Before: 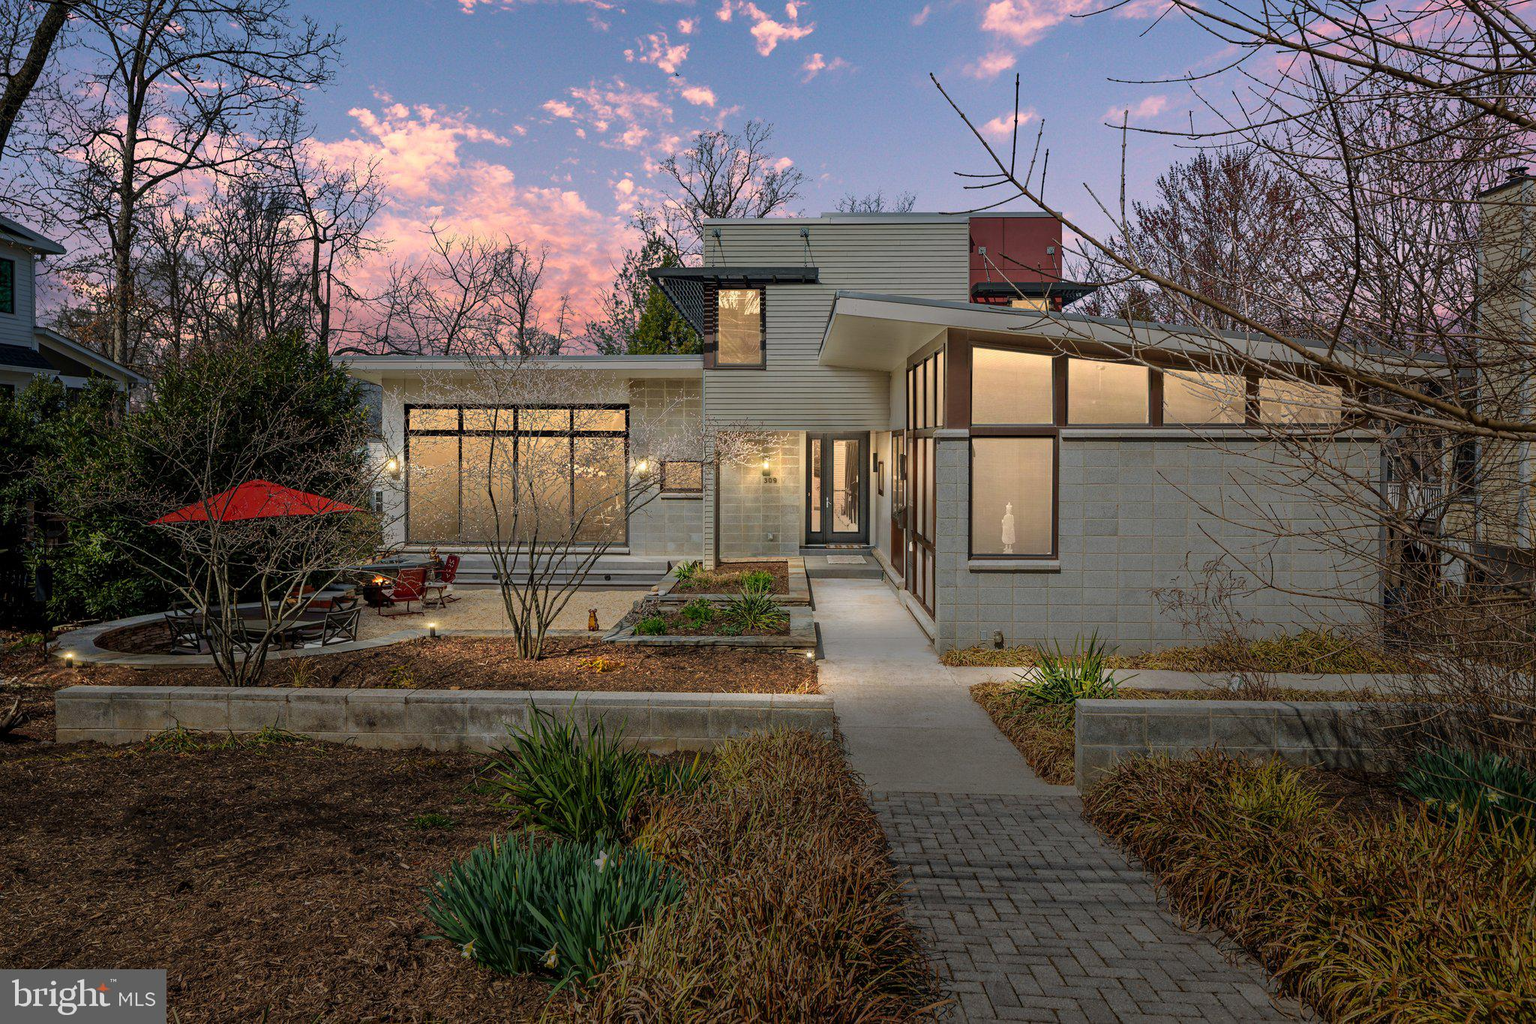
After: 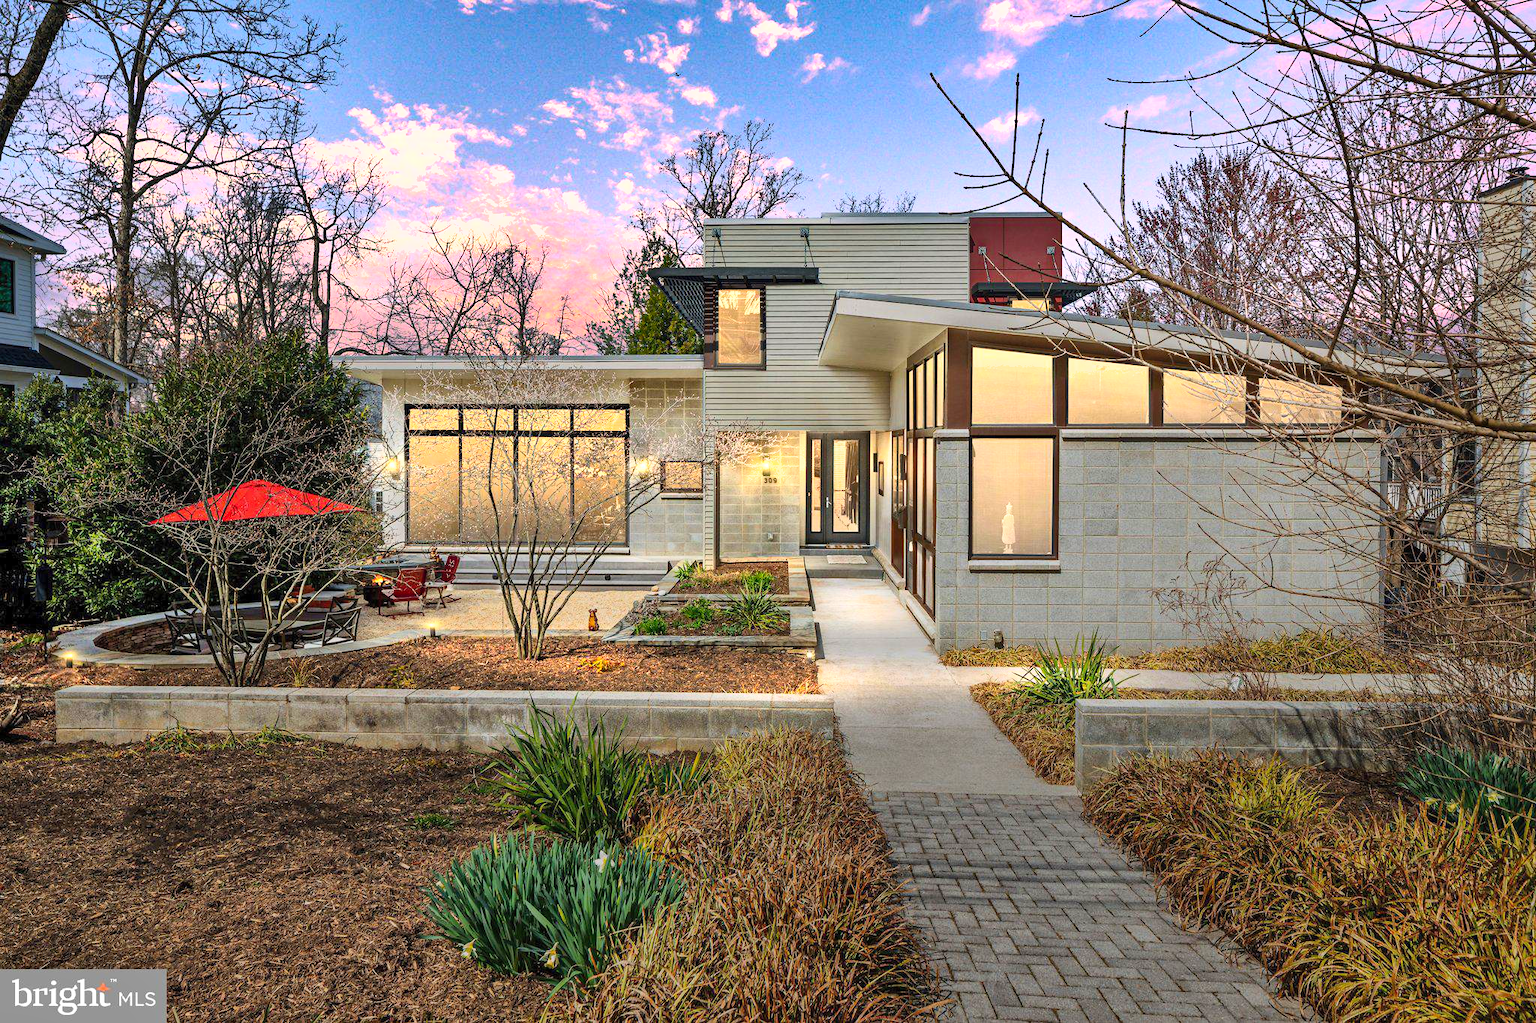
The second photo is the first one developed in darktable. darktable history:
shadows and highlights: radius 101.69, shadows 50.56, highlights -65.64, soften with gaussian
exposure: exposure 0.776 EV, compensate highlight preservation false
contrast brightness saturation: contrast 0.198, brightness 0.167, saturation 0.226
